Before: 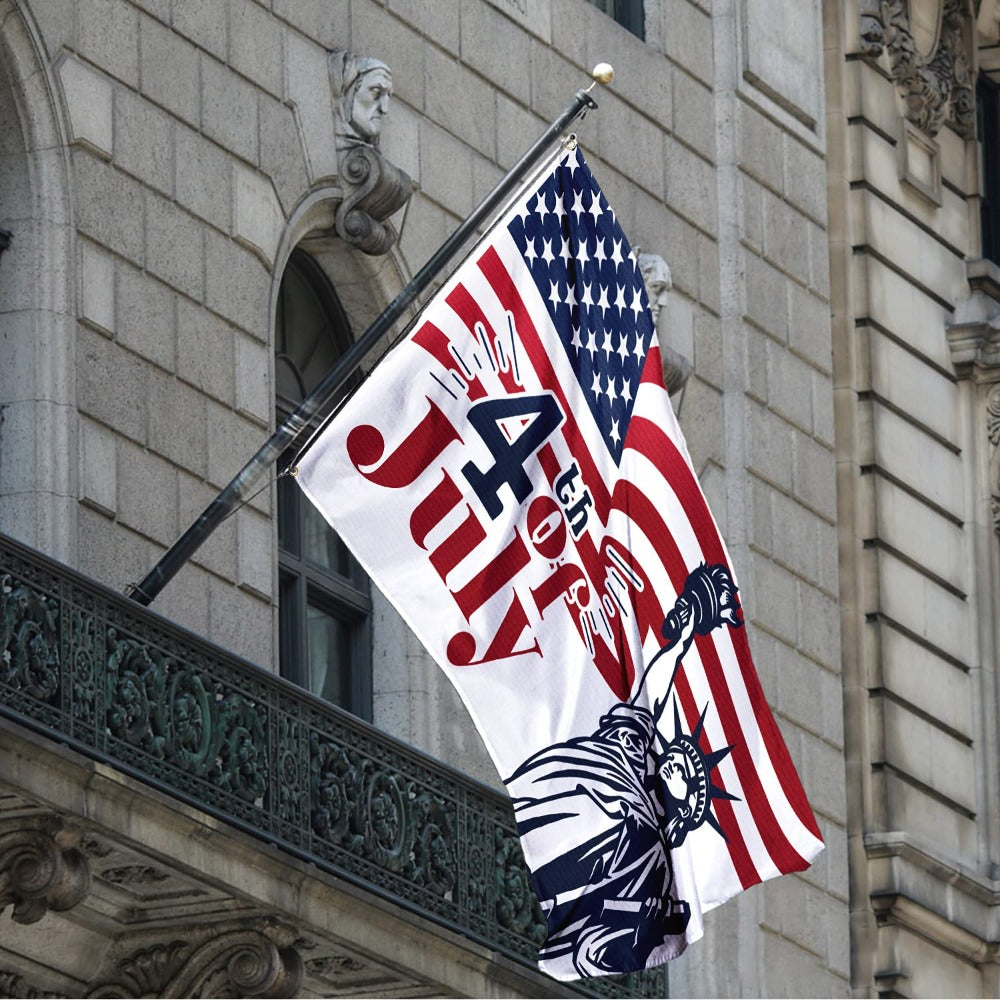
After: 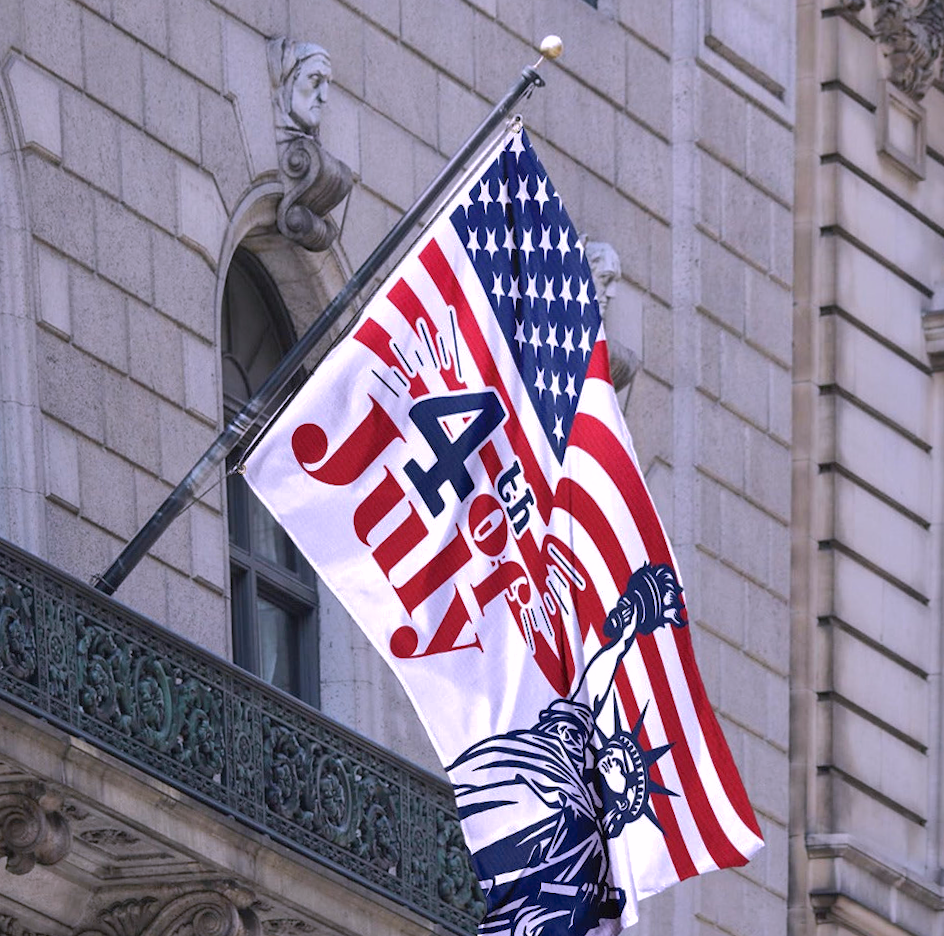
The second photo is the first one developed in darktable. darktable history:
shadows and highlights: on, module defaults
white balance: red 1.042, blue 1.17
rotate and perspective: rotation 0.062°, lens shift (vertical) 0.115, lens shift (horizontal) -0.133, crop left 0.047, crop right 0.94, crop top 0.061, crop bottom 0.94
base curve: curves: ch0 [(0, 0) (0.262, 0.32) (0.722, 0.705) (1, 1)]
